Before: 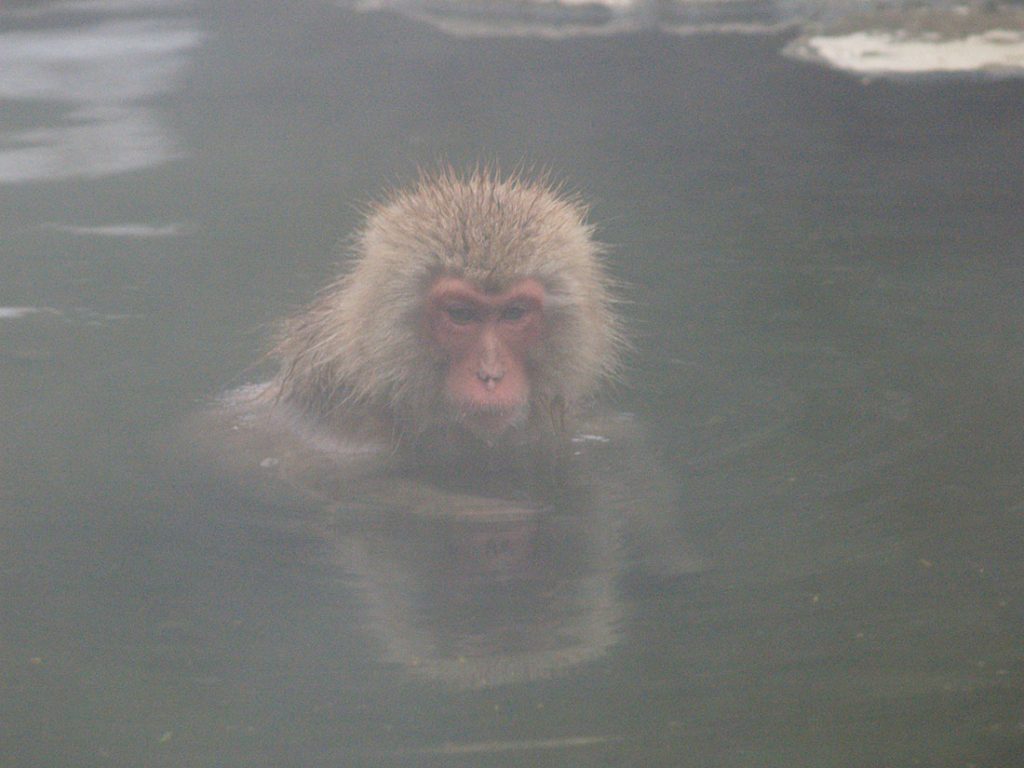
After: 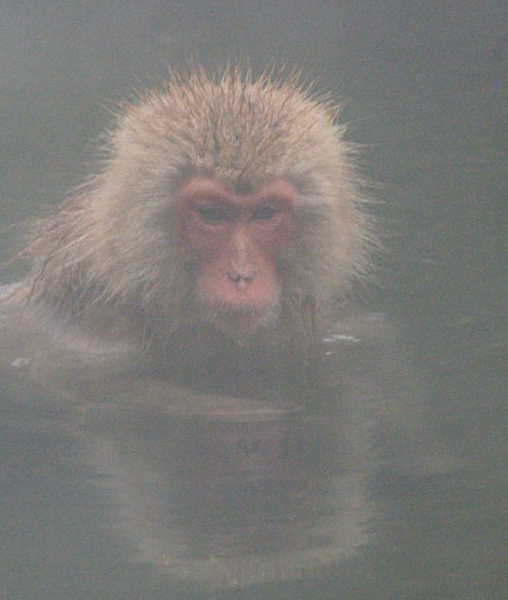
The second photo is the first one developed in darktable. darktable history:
crop and rotate: angle 0.025°, left 24.387%, top 13.115%, right 25.932%, bottom 8.617%
